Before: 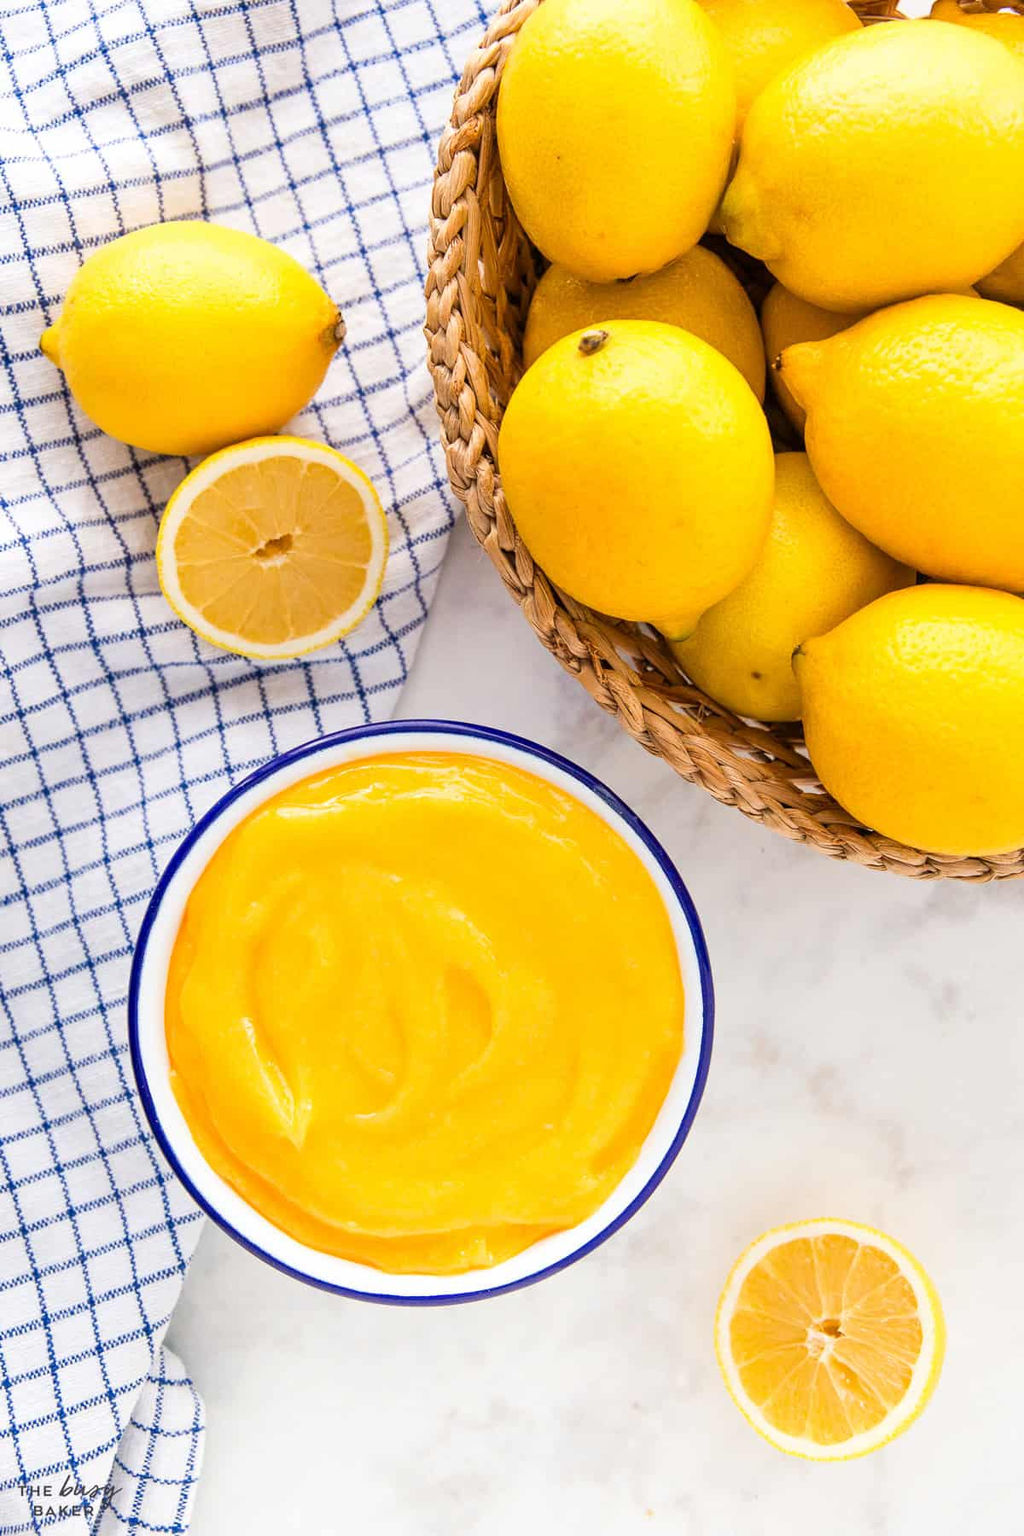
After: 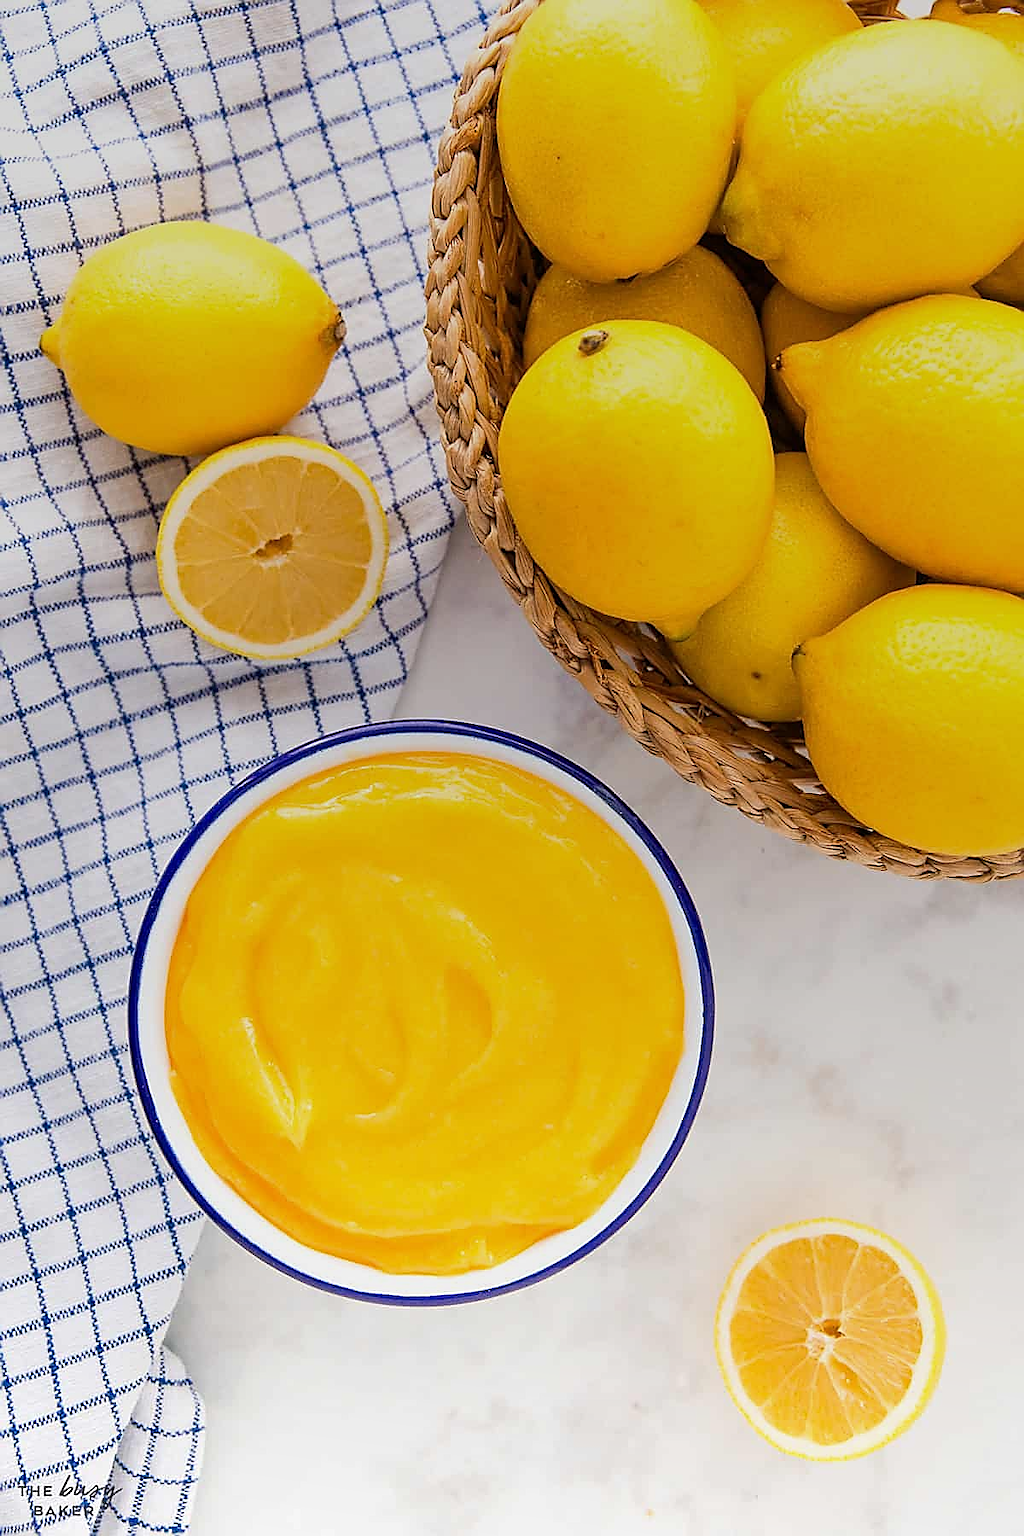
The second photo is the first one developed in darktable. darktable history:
graduated density: rotation 5.63°, offset 76.9
sharpen: radius 1.4, amount 1.25, threshold 0.7
